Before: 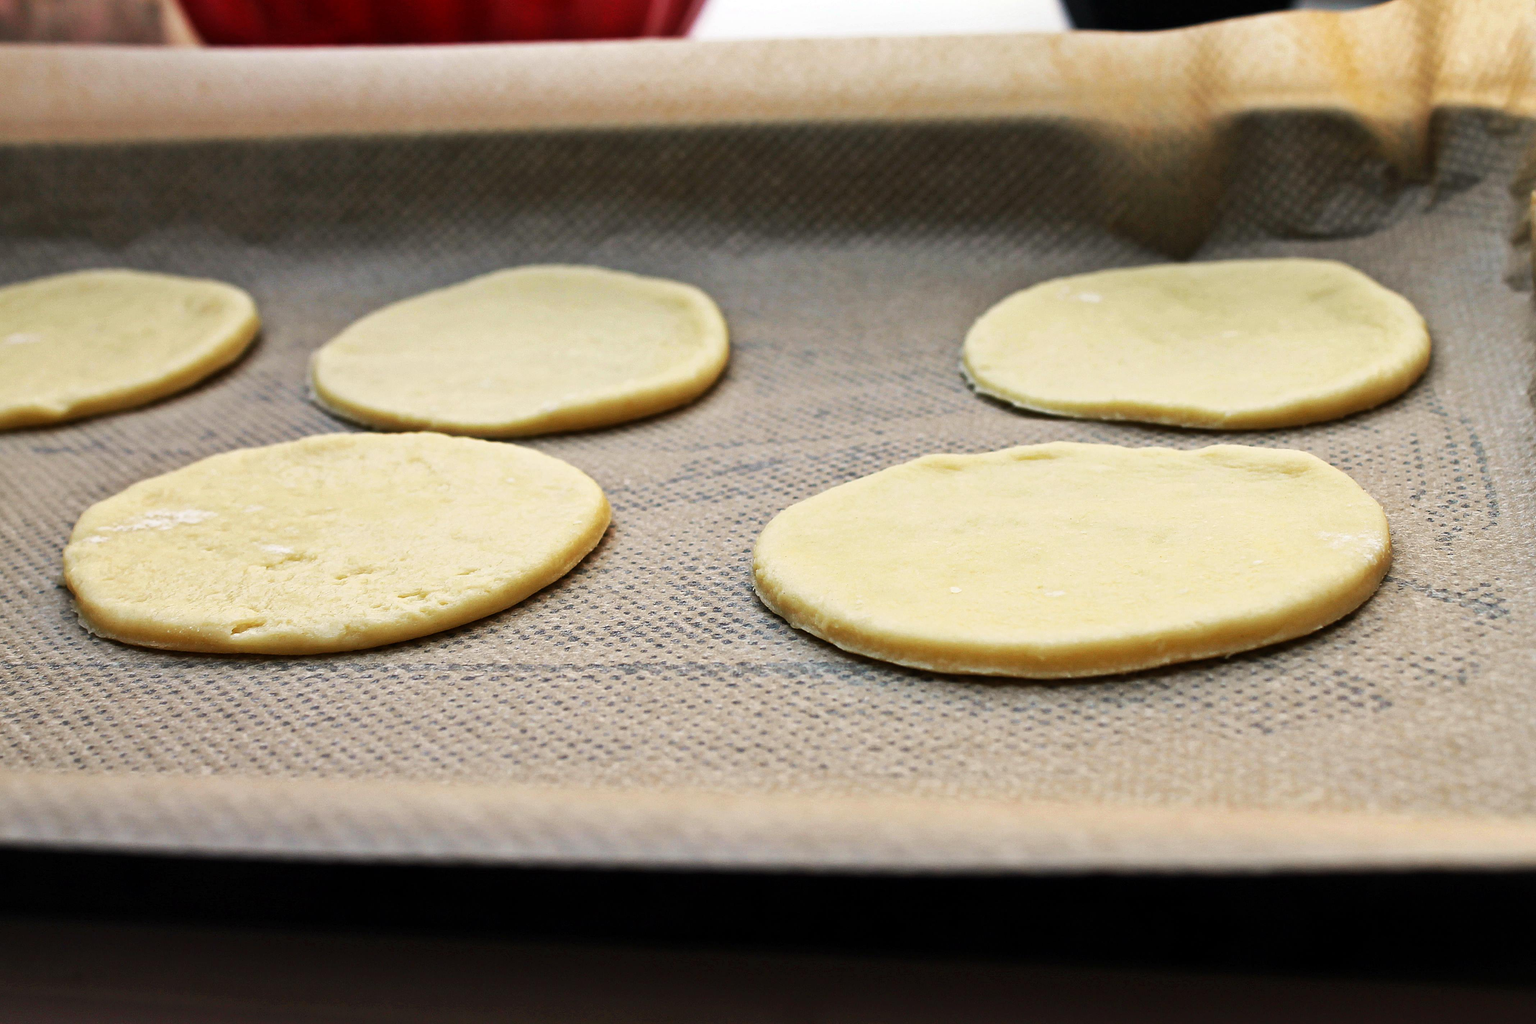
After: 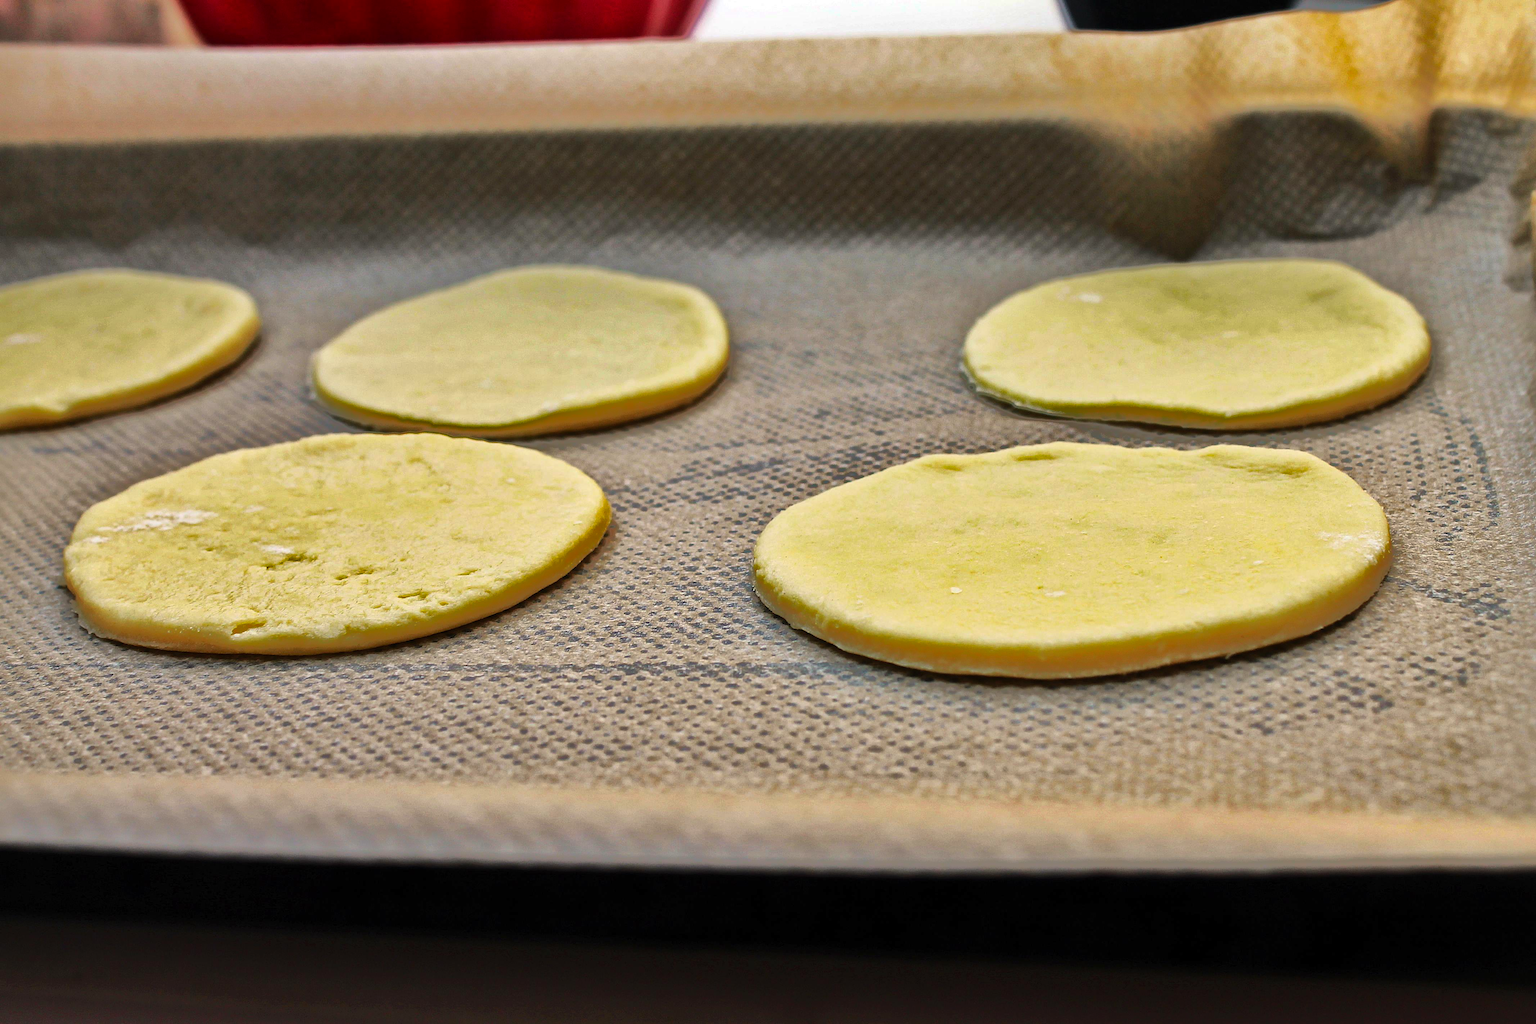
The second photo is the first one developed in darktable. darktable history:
contrast brightness saturation: contrast 0.196, brightness 0.142, saturation 0.149
shadows and highlights: shadows -18.05, highlights -73.75
